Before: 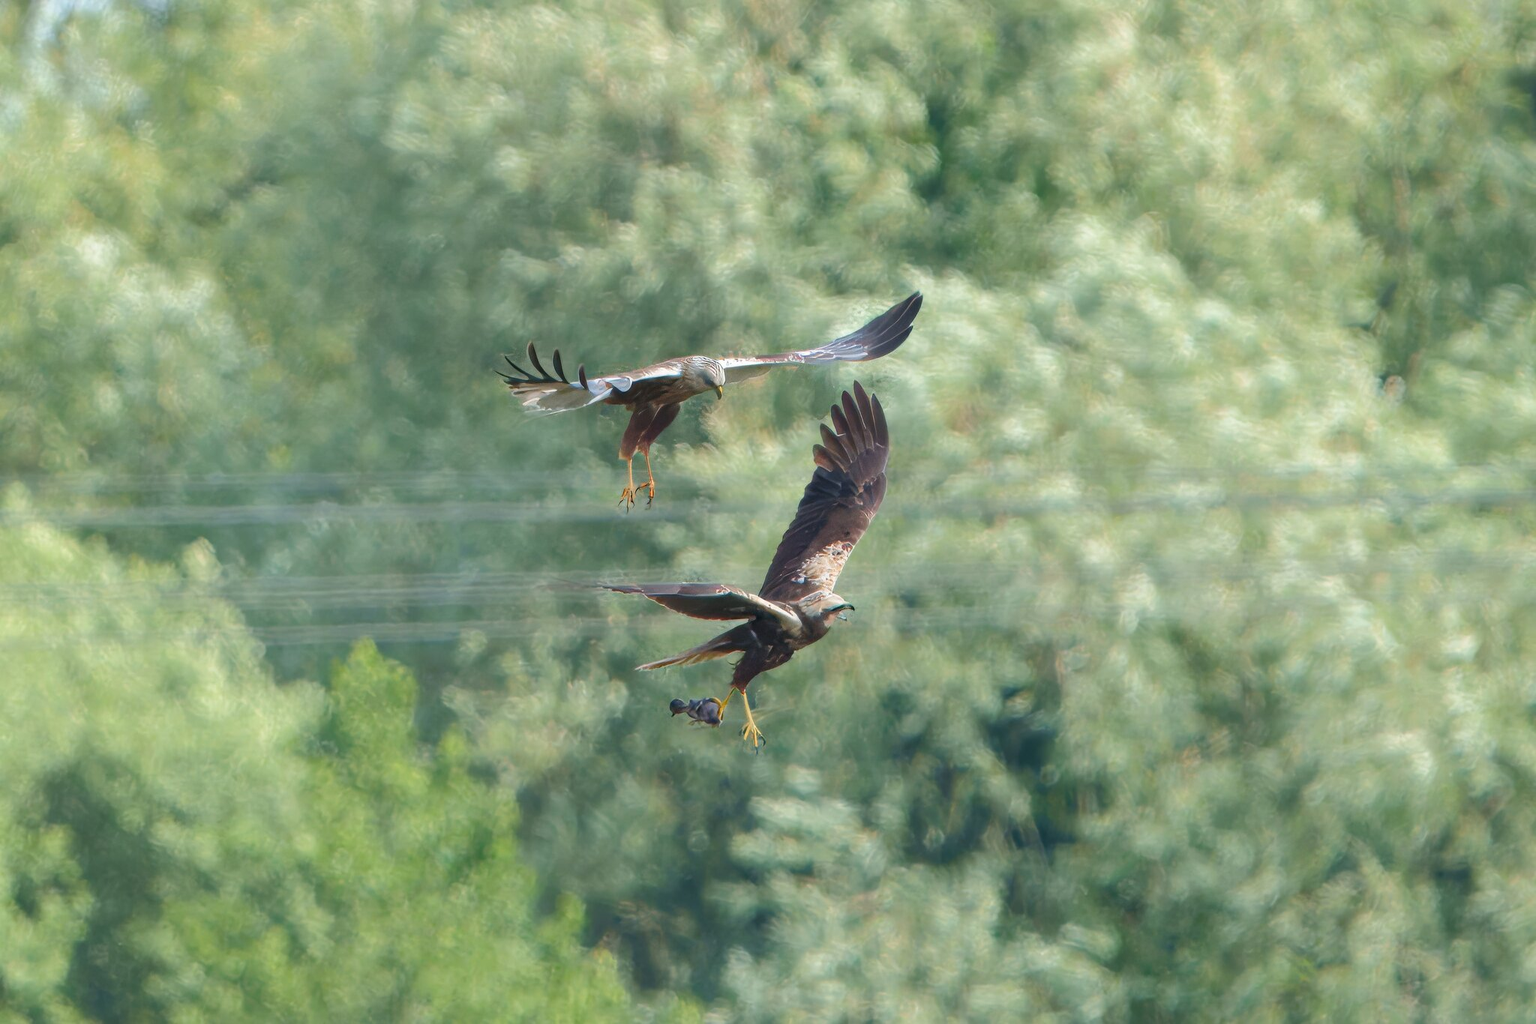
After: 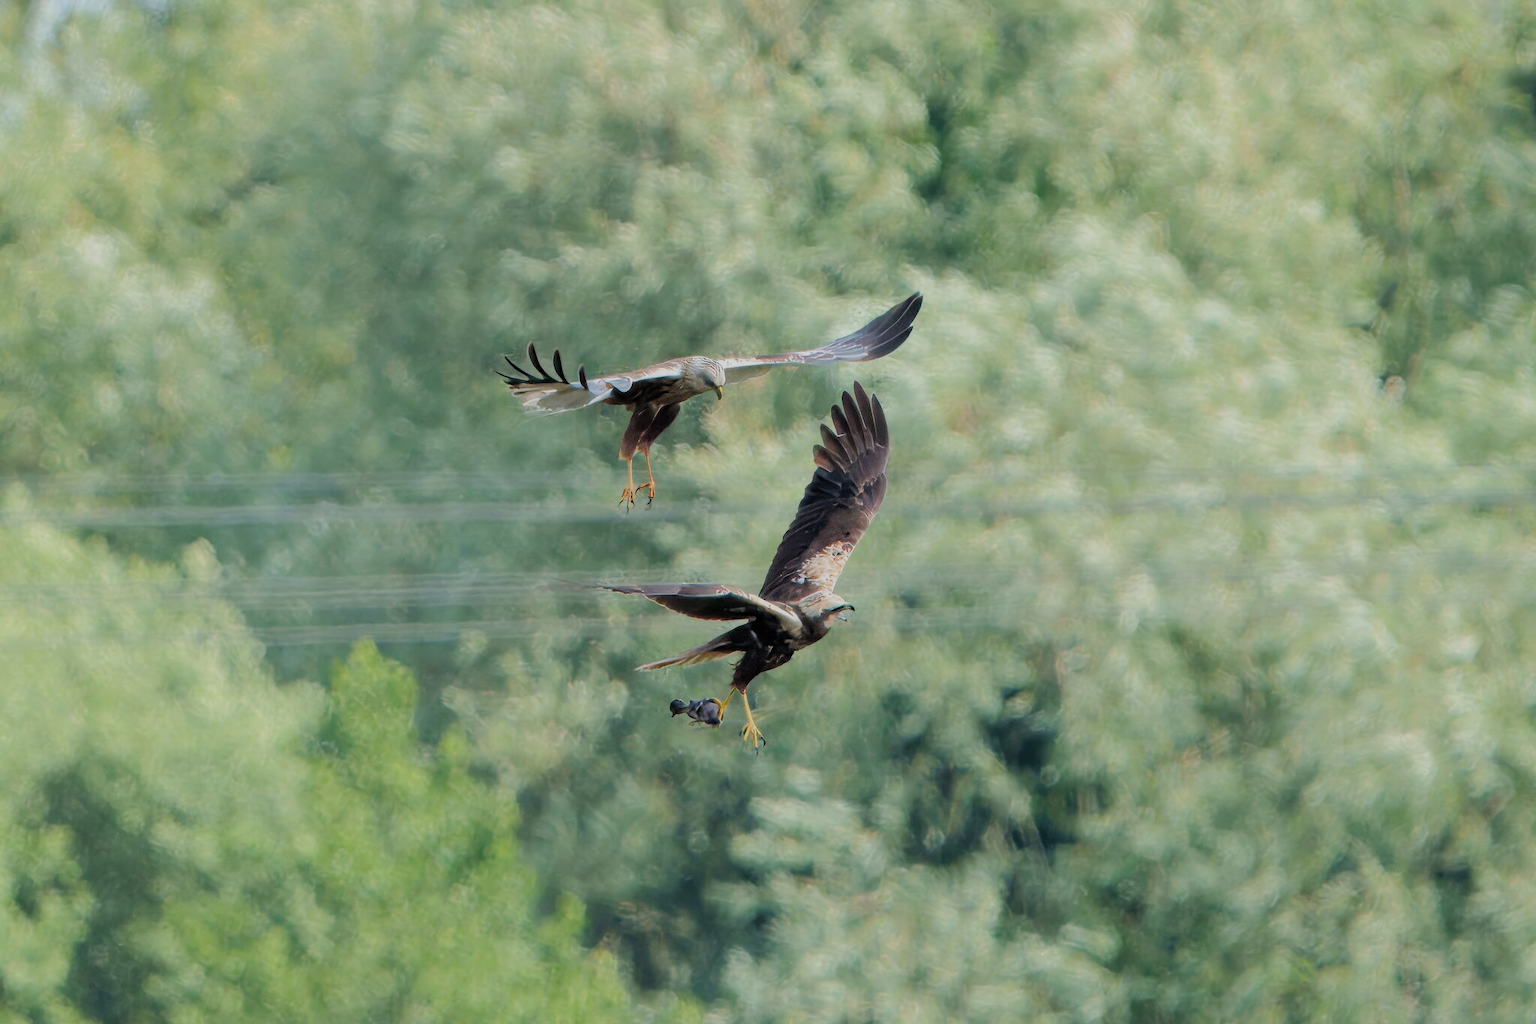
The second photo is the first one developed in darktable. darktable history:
filmic rgb: black relative exposure -4.35 EV, white relative exposure 4.56 EV, hardness 2.37, contrast 1.062
